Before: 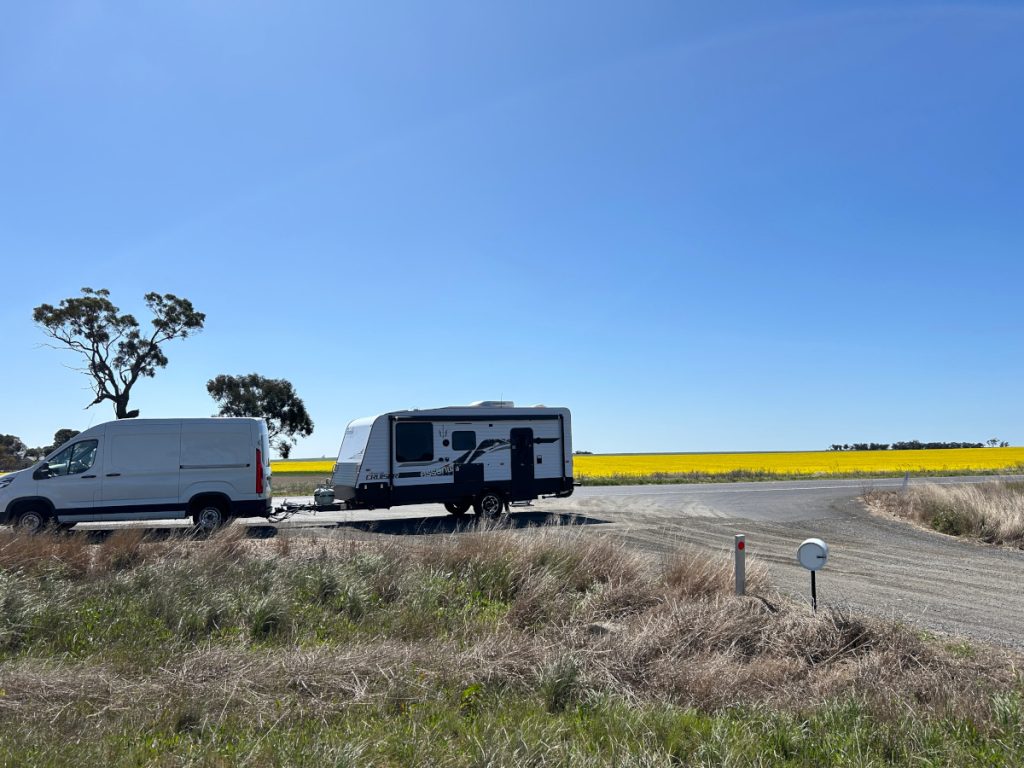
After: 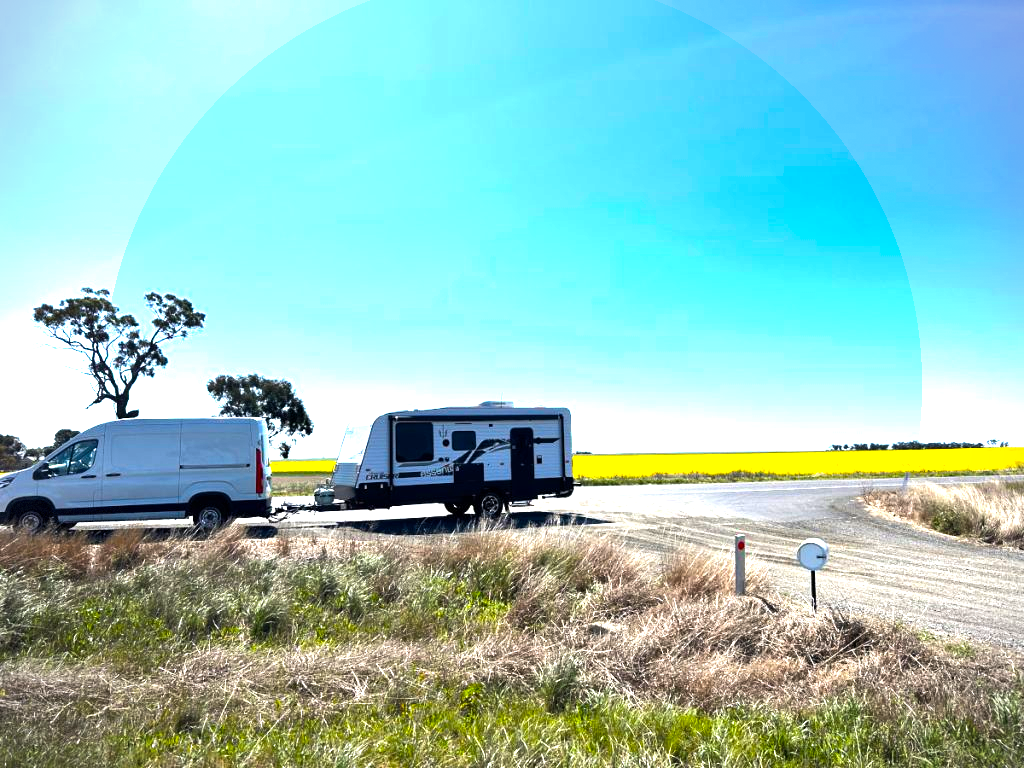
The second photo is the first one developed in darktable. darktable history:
vignetting: fall-off radius 60.79%, dithering 8-bit output, unbound false
color balance rgb: perceptual saturation grading › global saturation 19.592%, perceptual brilliance grading › global brilliance 29.465%, perceptual brilliance grading › highlights 12.476%, perceptual brilliance grading › mid-tones 23.563%, global vibrance 30.394%, contrast 10.316%
